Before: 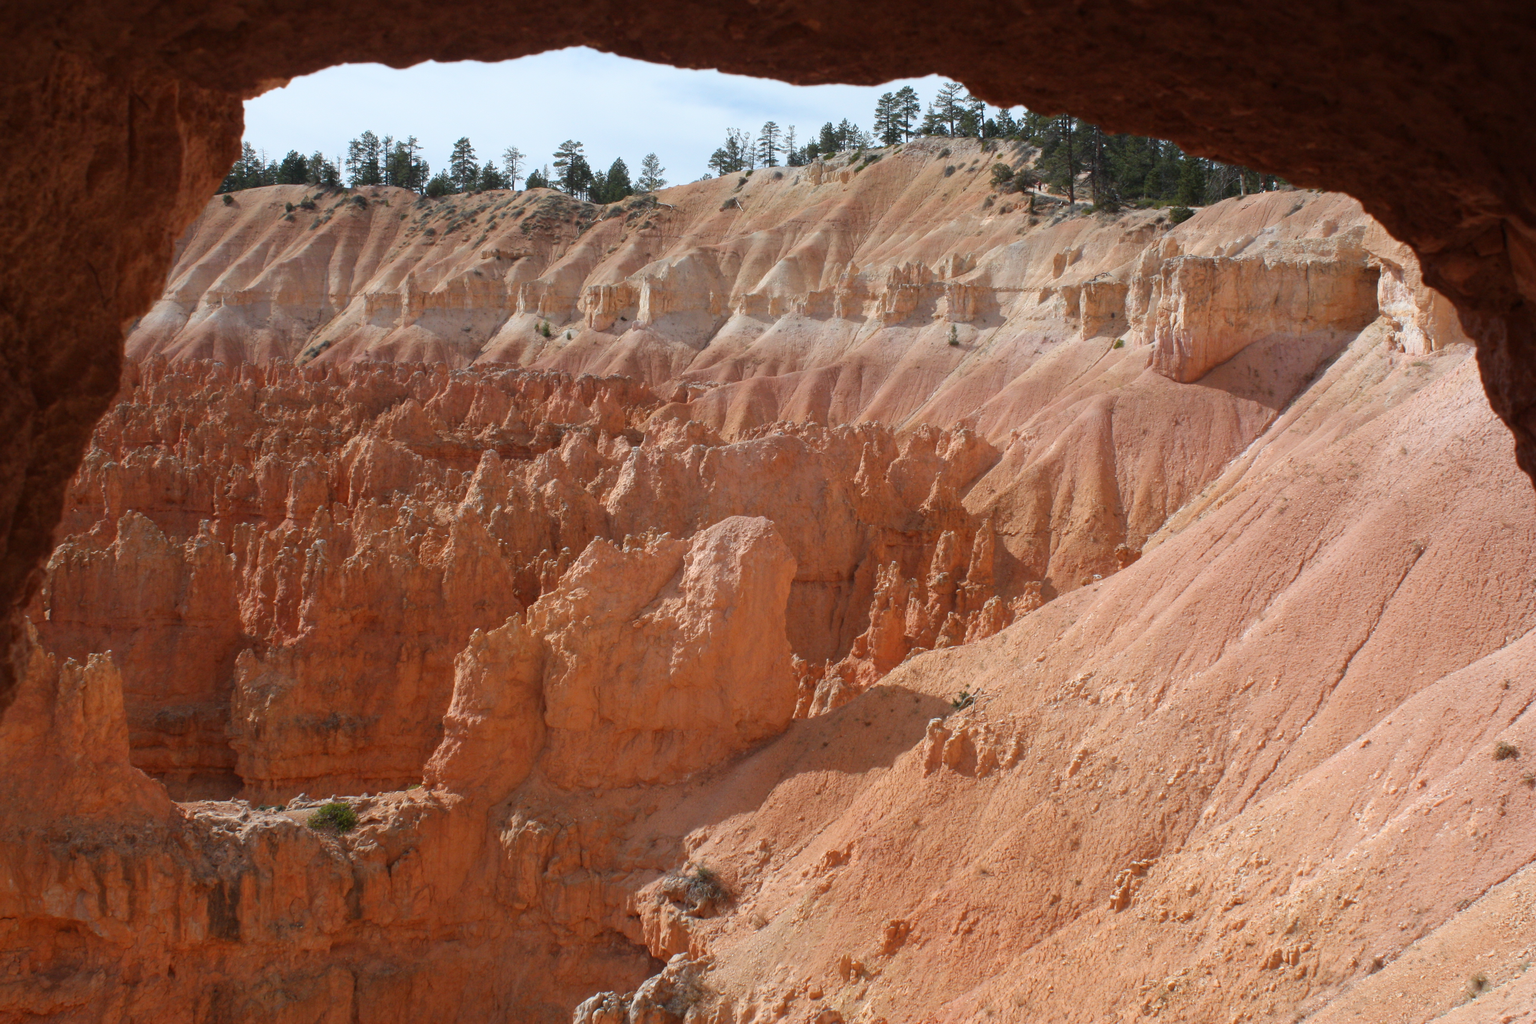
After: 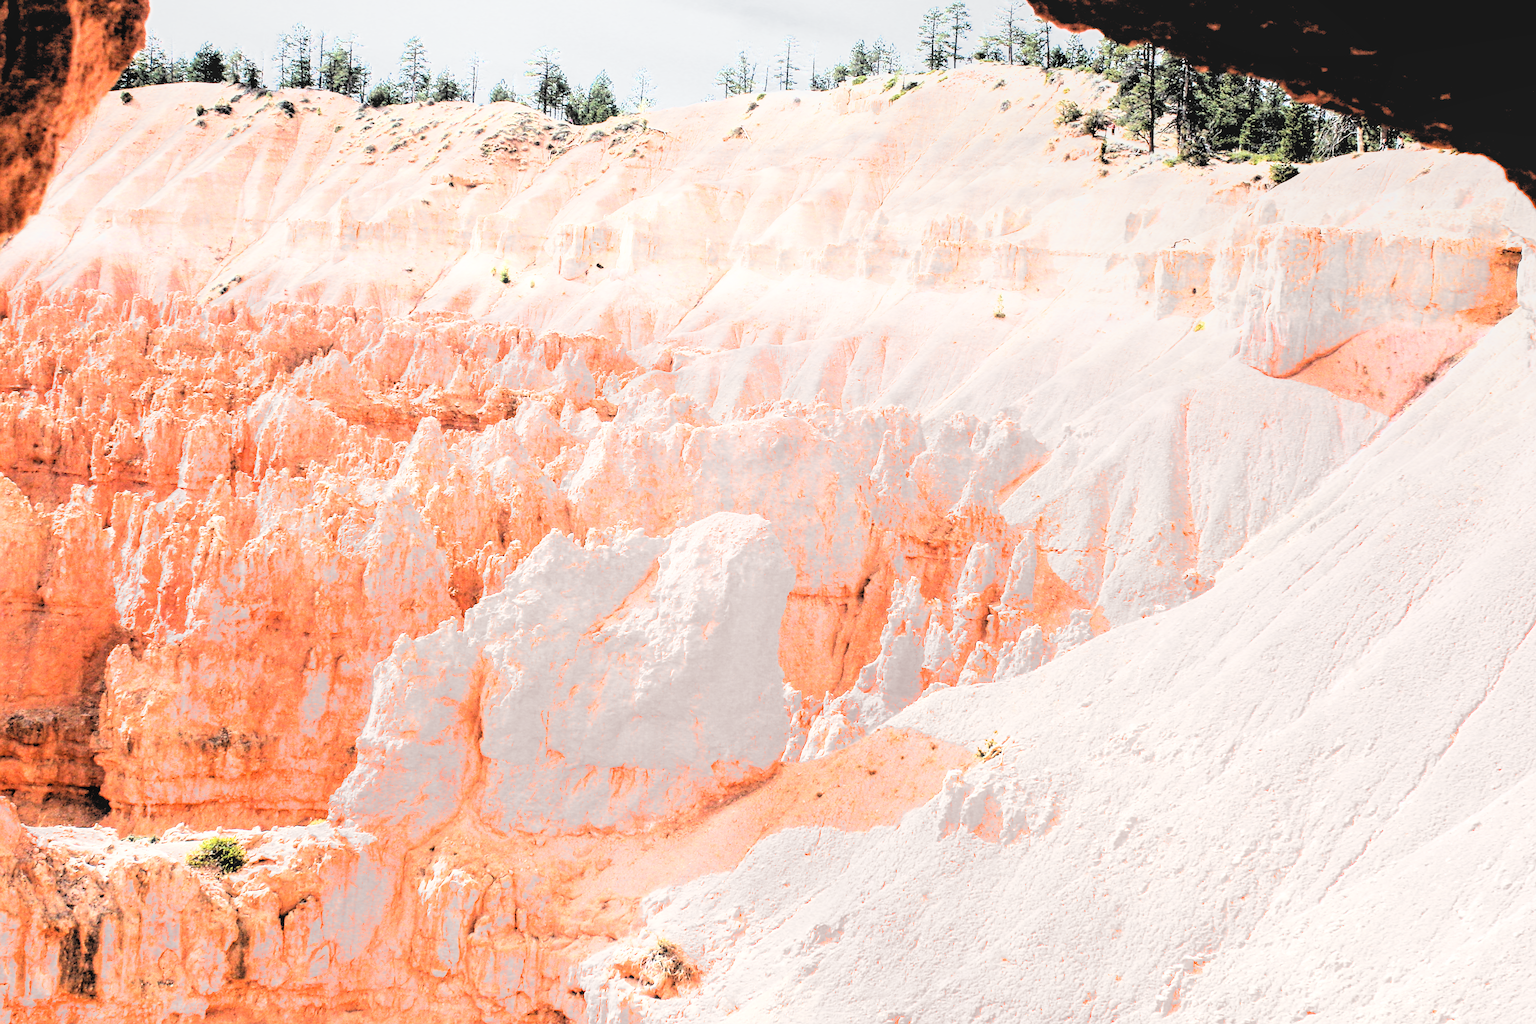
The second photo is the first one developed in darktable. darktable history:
bloom: size 3%, threshold 100%, strength 0%
filmic rgb: middle gray luminance 13.55%, black relative exposure -1.97 EV, white relative exposure 3.1 EV, threshold 6 EV, target black luminance 0%, hardness 1.79, latitude 59.23%, contrast 1.728, highlights saturation mix 5%, shadows ↔ highlights balance -37.52%, add noise in highlights 0, color science v3 (2019), use custom middle-gray values true, iterations of high-quality reconstruction 0, contrast in highlights soft, enable highlight reconstruction true
crop and rotate: angle -3.27°, left 5.211%, top 5.211%, right 4.607%, bottom 4.607%
sharpen: radius 1.4, amount 1.25, threshold 0.7
rgb curve: curves: ch0 [(0, 0) (0.21, 0.15) (0.24, 0.21) (0.5, 0.75) (0.75, 0.96) (0.89, 0.99) (1, 1)]; ch1 [(0, 0.02) (0.21, 0.13) (0.25, 0.2) (0.5, 0.67) (0.75, 0.9) (0.89, 0.97) (1, 1)]; ch2 [(0, 0.02) (0.21, 0.13) (0.25, 0.2) (0.5, 0.67) (0.75, 0.9) (0.89, 0.97) (1, 1)], compensate middle gray true
local contrast: detail 110%
exposure: black level correction 0, exposure 1.173 EV, compensate exposure bias true, compensate highlight preservation false
rotate and perspective: rotation -0.45°, automatic cropping original format, crop left 0.008, crop right 0.992, crop top 0.012, crop bottom 0.988
